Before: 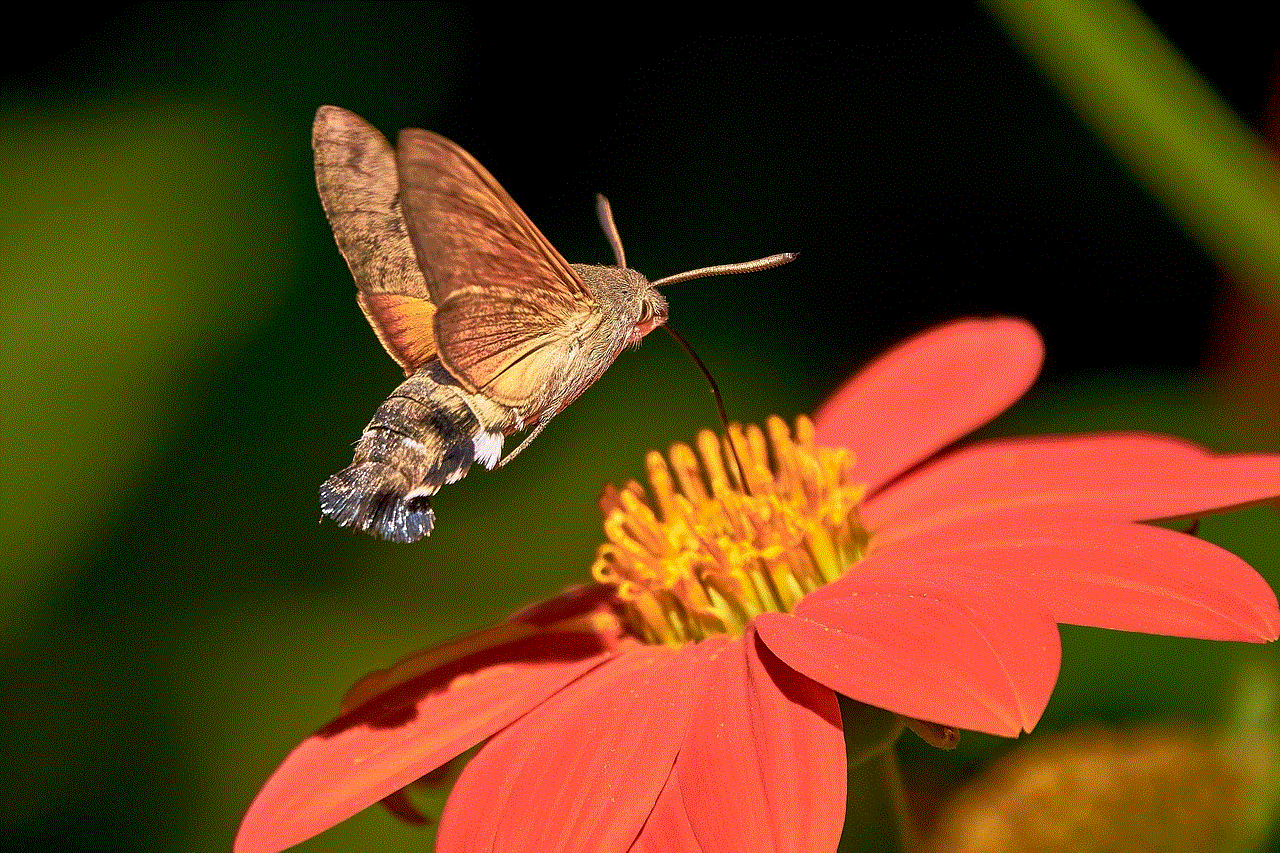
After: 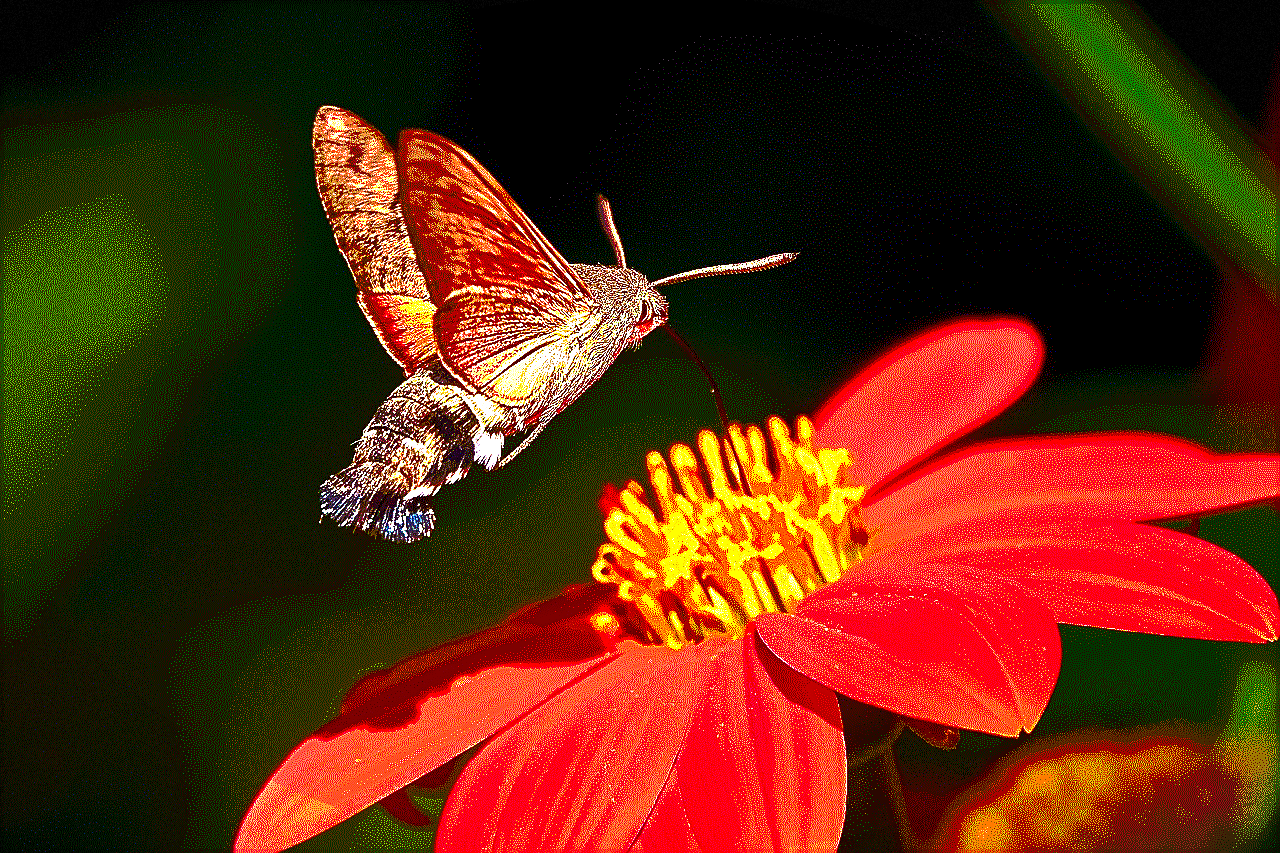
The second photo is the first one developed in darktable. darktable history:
exposure: black level correction 0, exposure 1.45 EV, compensate exposure bias true, compensate highlight preservation false
sharpen: radius 1.4, amount 1.25, threshold 0.7
contrast brightness saturation: brightness -1, saturation 1
vignetting: fall-off start 100%, brightness -0.406, saturation -0.3, width/height ratio 1.324, dithering 8-bit output, unbound false
